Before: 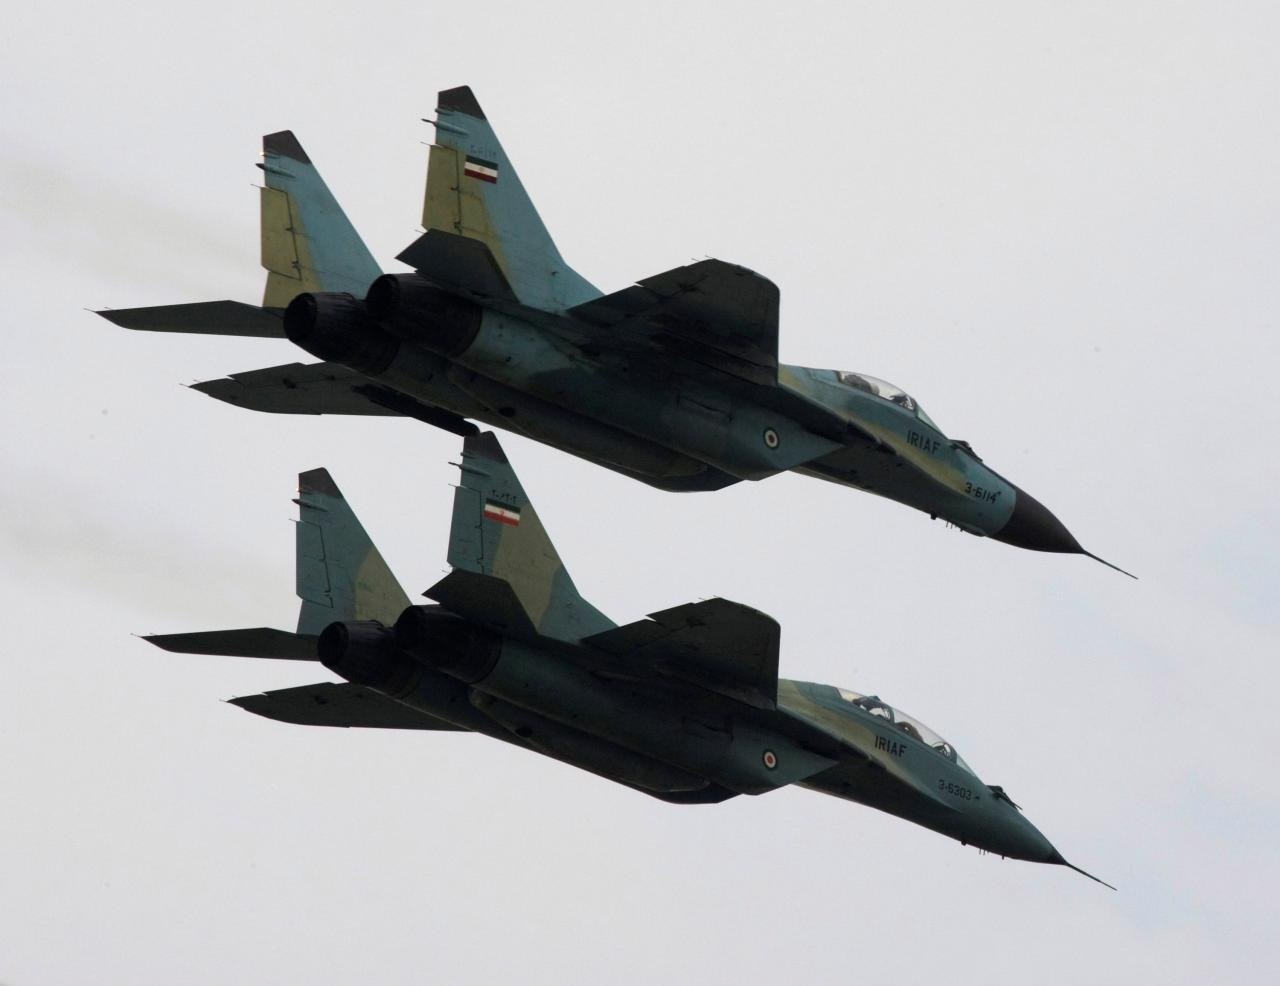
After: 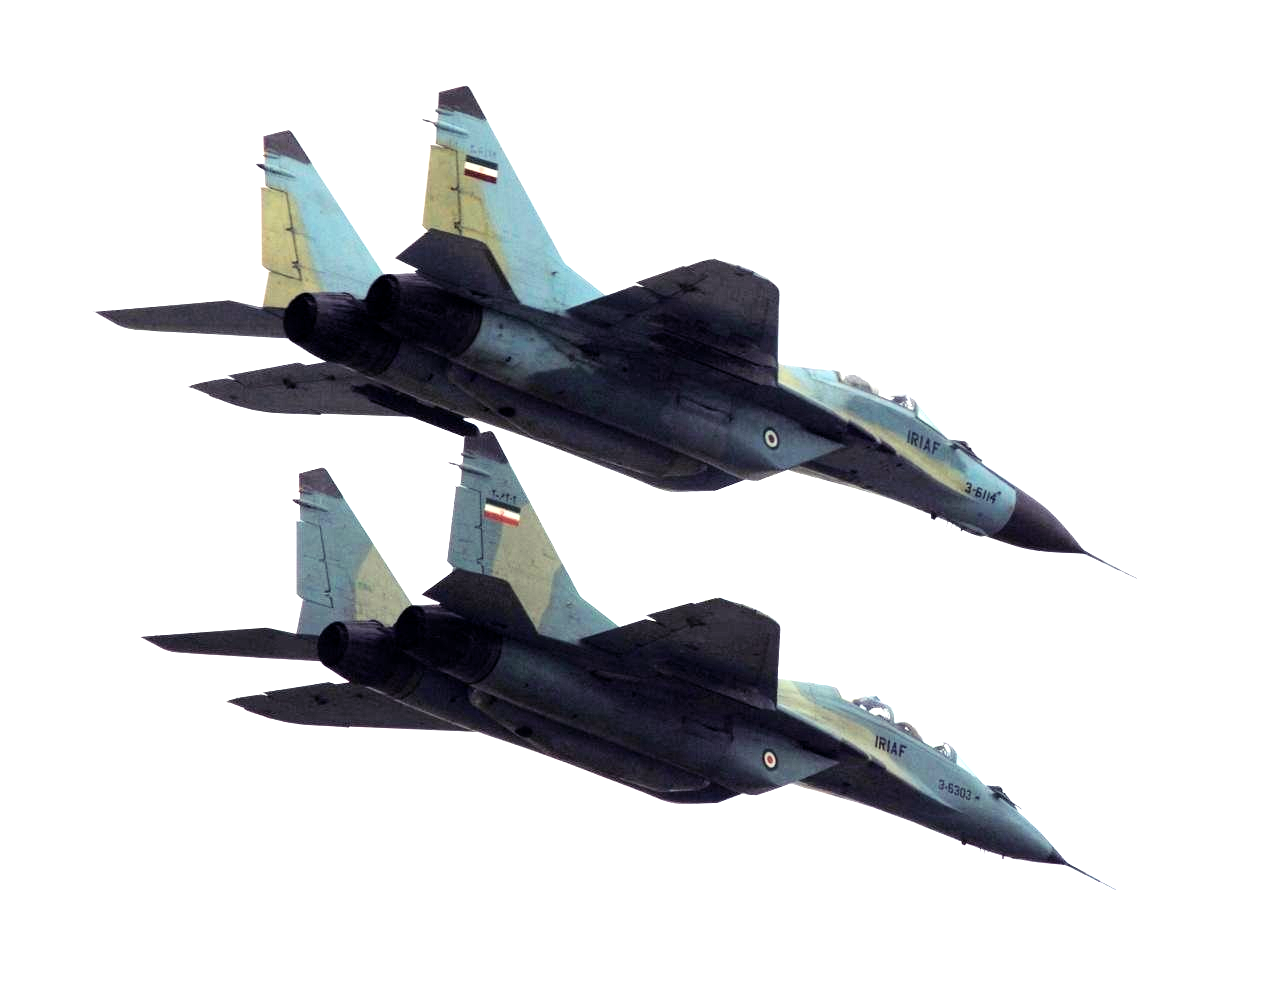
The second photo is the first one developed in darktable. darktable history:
exposure: black level correction 0.001, exposure 1.73 EV, compensate highlight preservation false
tone curve: curves: ch0 [(0, 0) (0.004, 0.001) (0.133, 0.112) (0.325, 0.362) (0.832, 0.893) (1, 1)]
color balance rgb: shadows lift › luminance -21.867%, shadows lift › chroma 9.302%, shadows lift › hue 284.33°, perceptual saturation grading › global saturation 0.671%, contrast 5.236%
